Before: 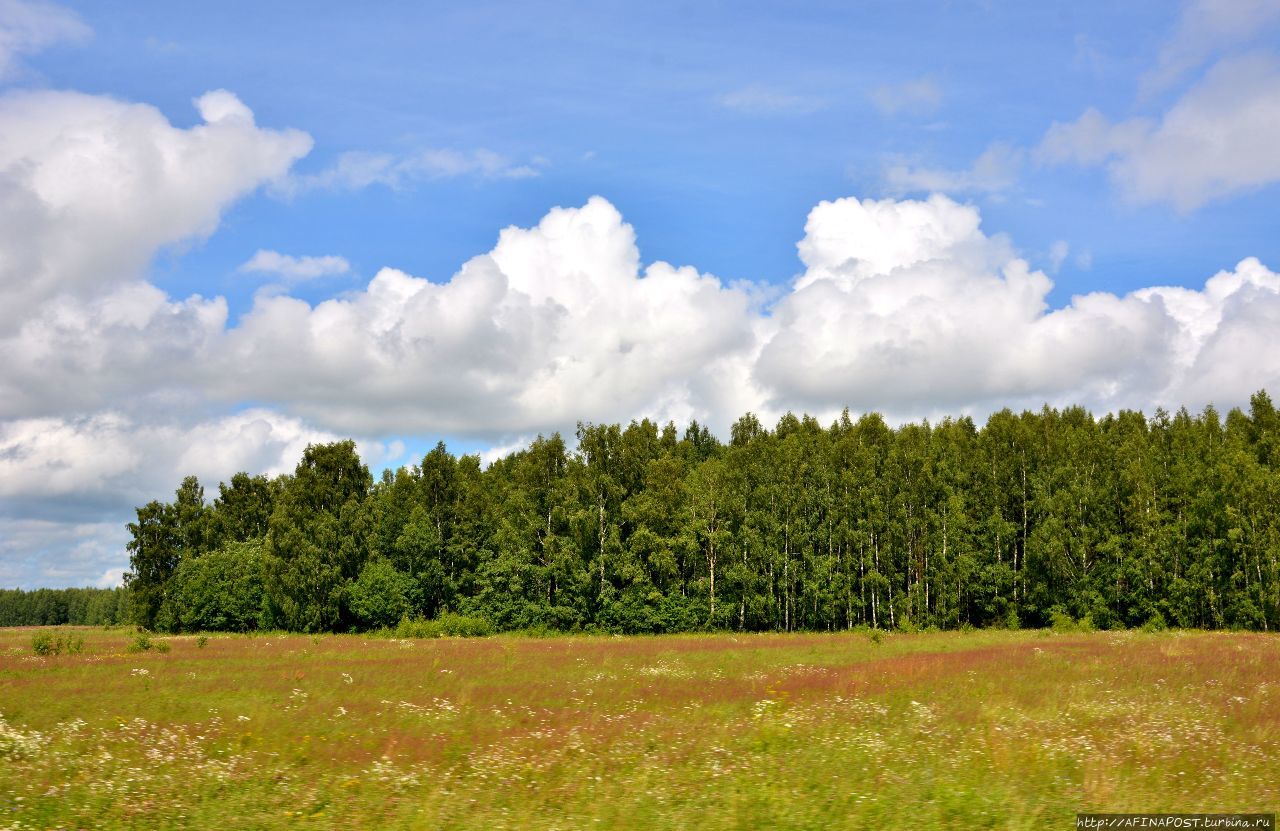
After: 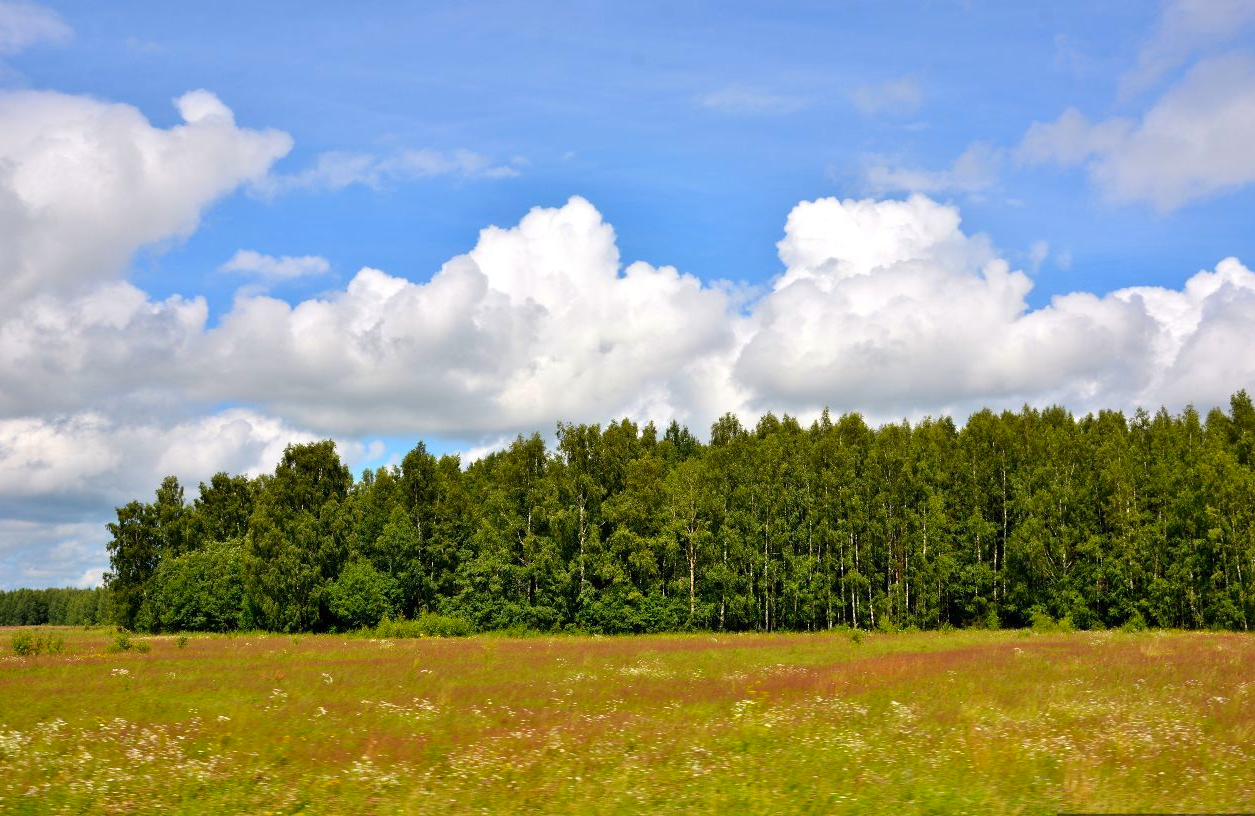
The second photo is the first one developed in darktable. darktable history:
color balance rgb: shadows lift › chroma 0.99%, shadows lift › hue 112.5°, linear chroma grading › global chroma 0.952%, perceptual saturation grading › global saturation -0.048%, global vibrance 20%
crop: left 1.634%, right 0.276%, bottom 1.687%
